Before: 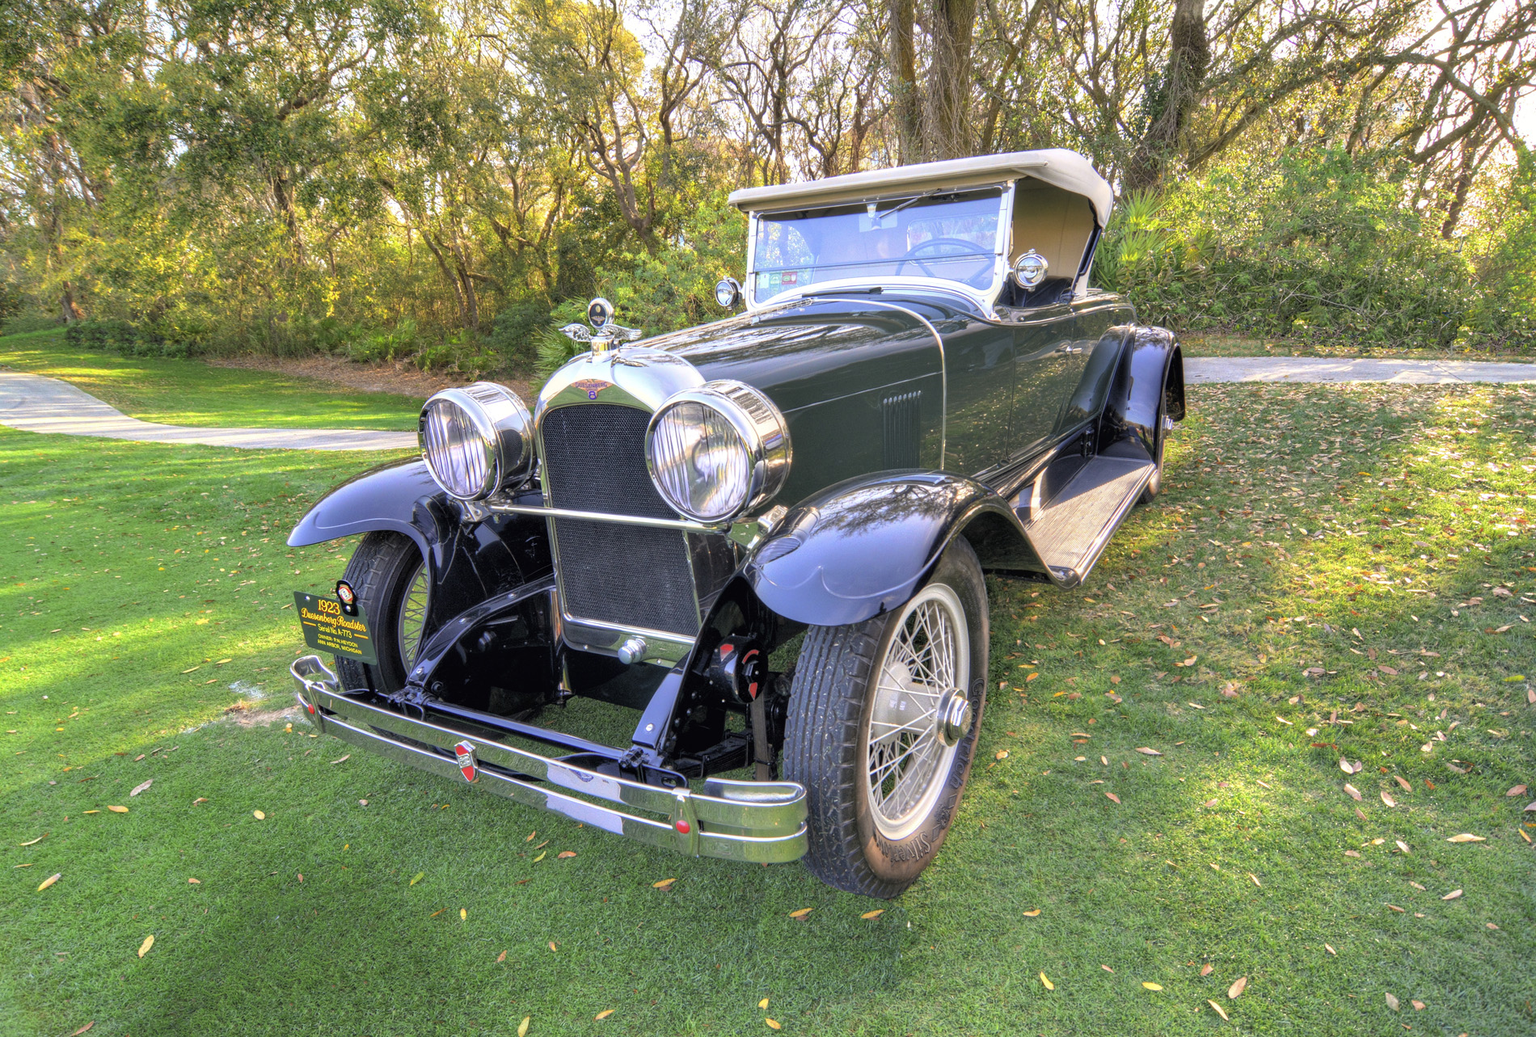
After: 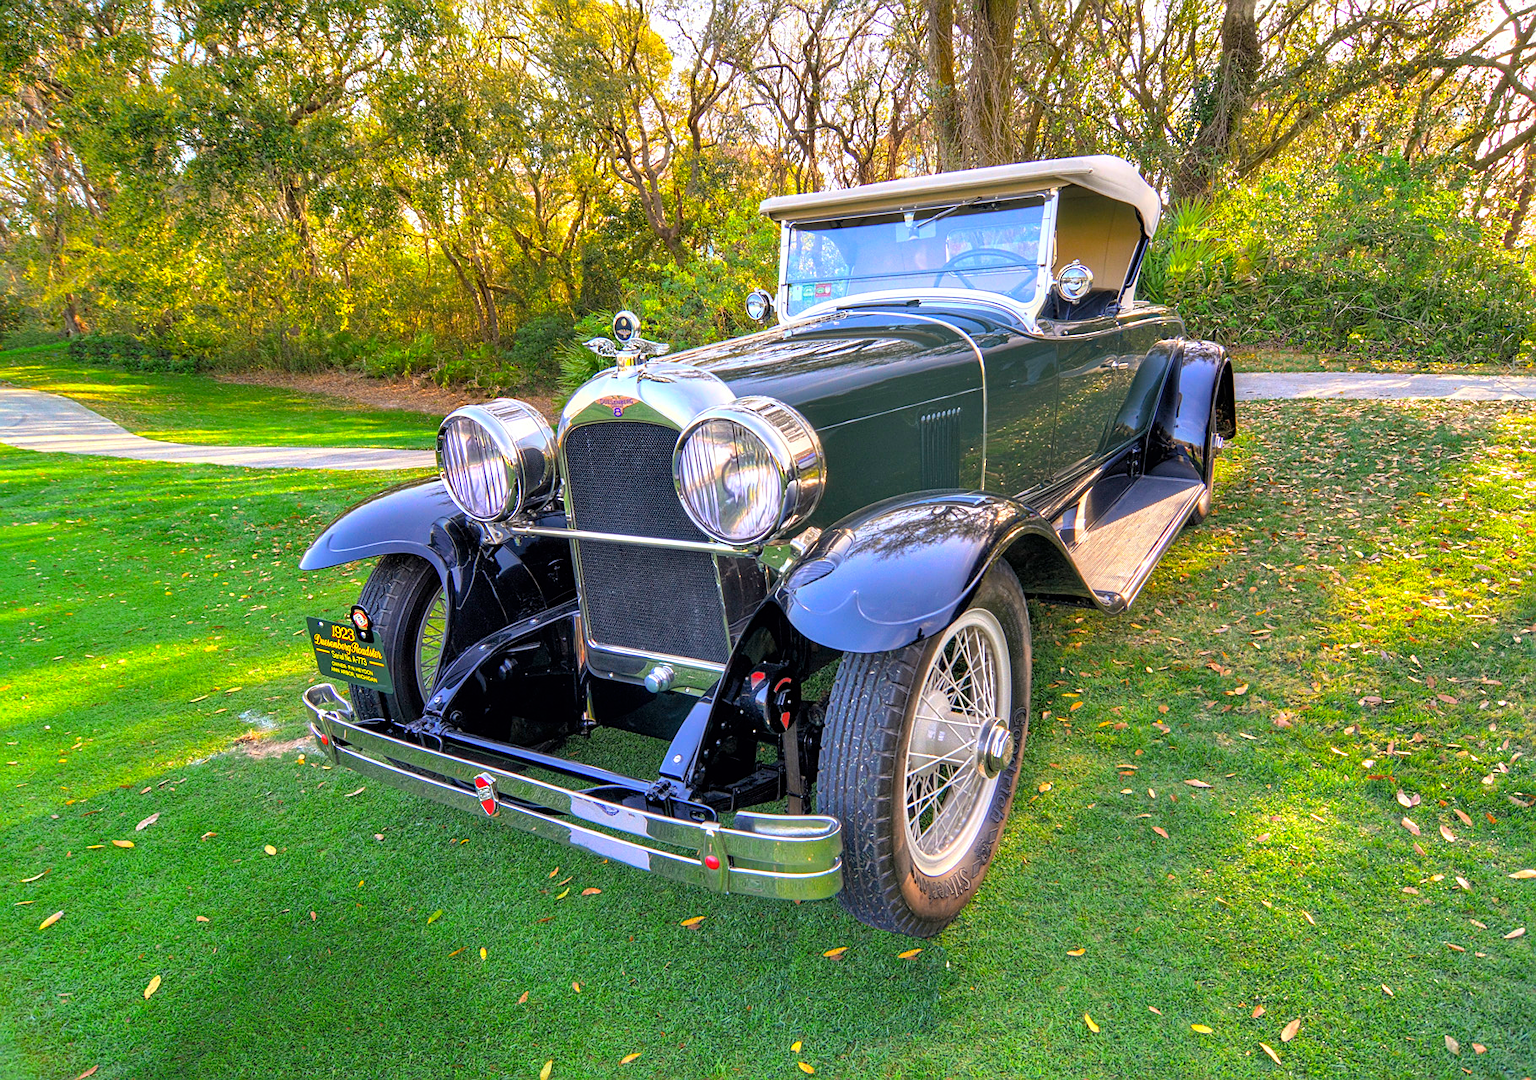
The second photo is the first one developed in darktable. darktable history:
color balance rgb: linear chroma grading › global chroma 24.693%, perceptual saturation grading › global saturation 0.345%, global vibrance 20%
sharpen: on, module defaults
crop: right 4.066%, bottom 0.051%
